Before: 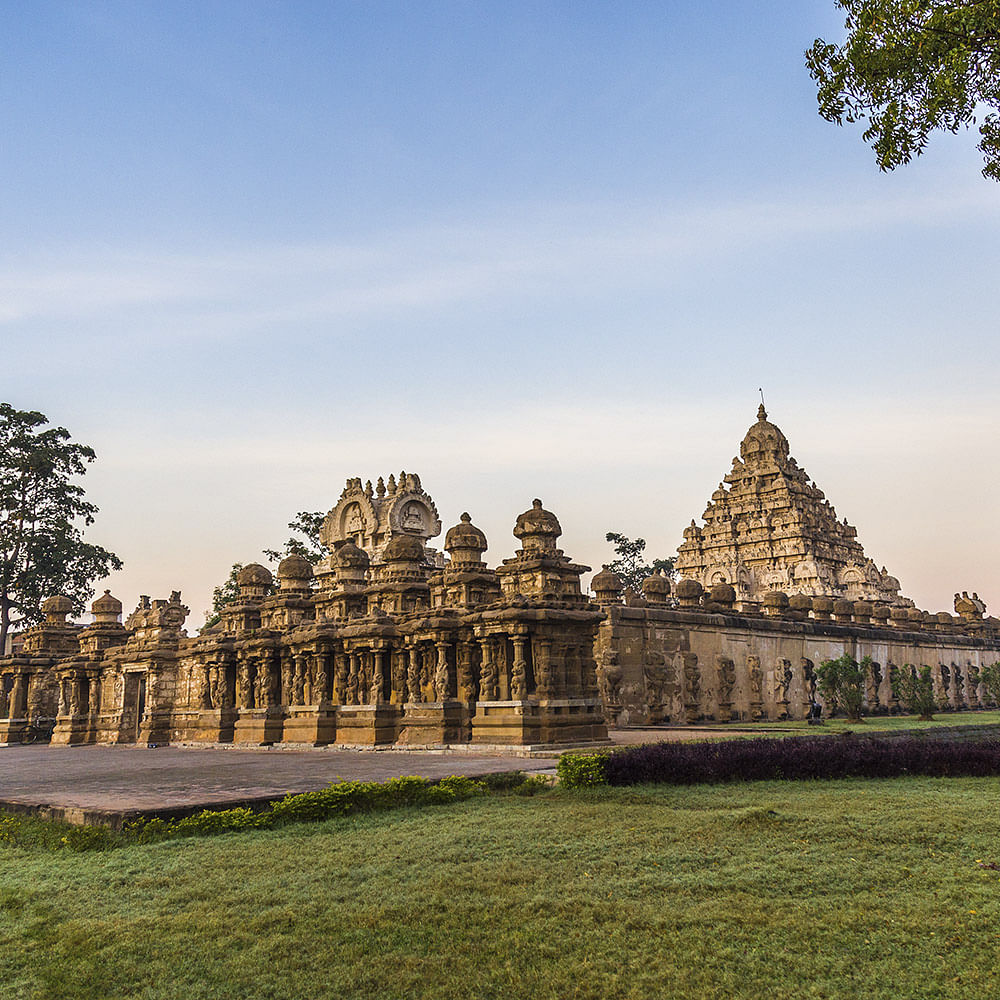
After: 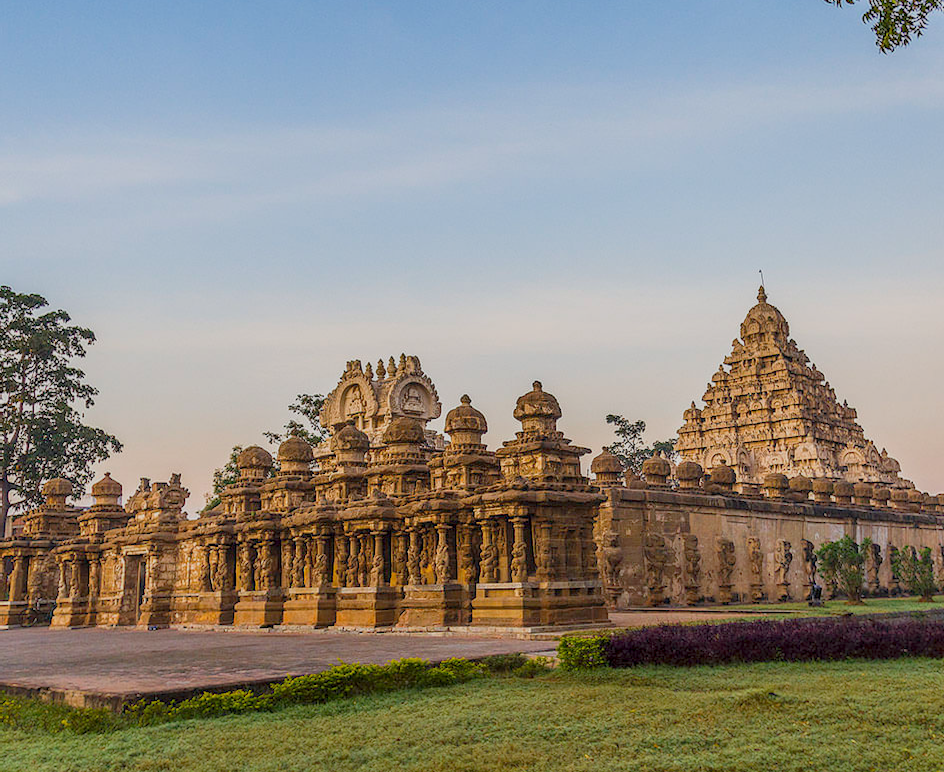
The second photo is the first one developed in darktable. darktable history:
shadows and highlights: shadows -0.868, highlights 39.68
color balance rgb: linear chroma grading › shadows -6.812%, linear chroma grading › highlights -6.397%, linear chroma grading › global chroma -10.631%, linear chroma grading › mid-tones -7.979%, perceptual saturation grading › global saturation 35.575%, contrast -29.759%
crop and rotate: angle 0.066°, top 11.809%, right 5.418%, bottom 10.861%
local contrast: on, module defaults
